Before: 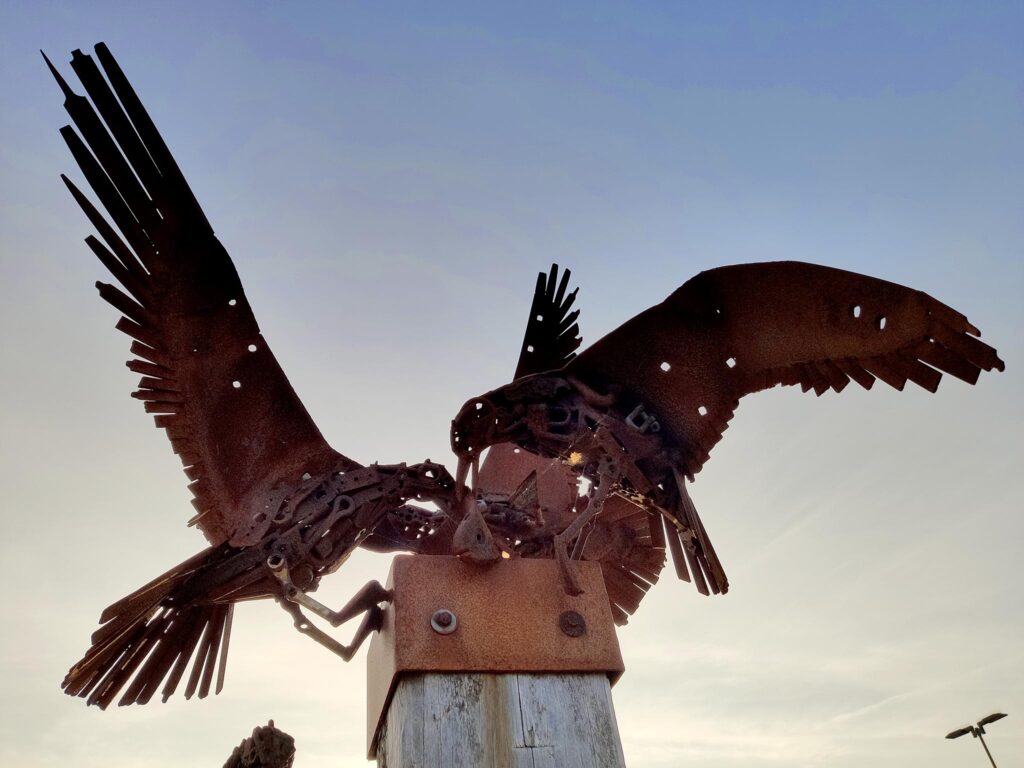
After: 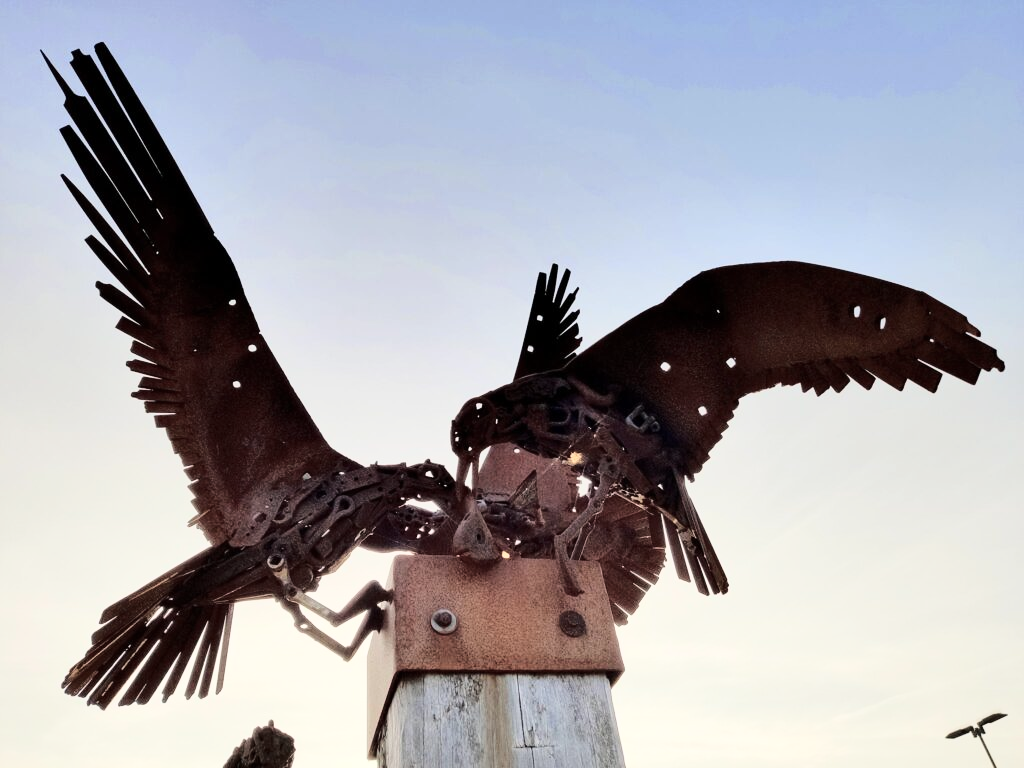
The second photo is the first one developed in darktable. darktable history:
base curve: curves: ch0 [(0, 0) (0.028, 0.03) (0.121, 0.232) (0.46, 0.748) (0.859, 0.968) (1, 1)]
color balance: input saturation 100.43%, contrast fulcrum 14.22%, output saturation 70.41%
